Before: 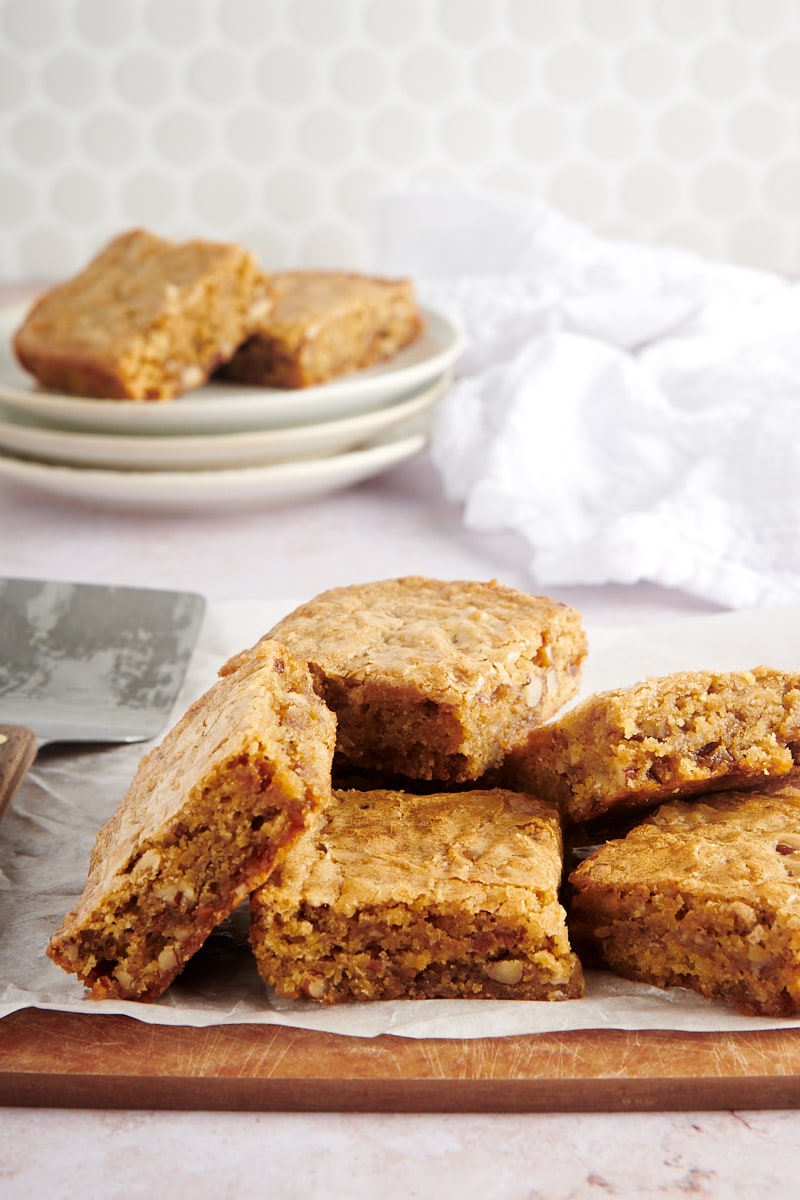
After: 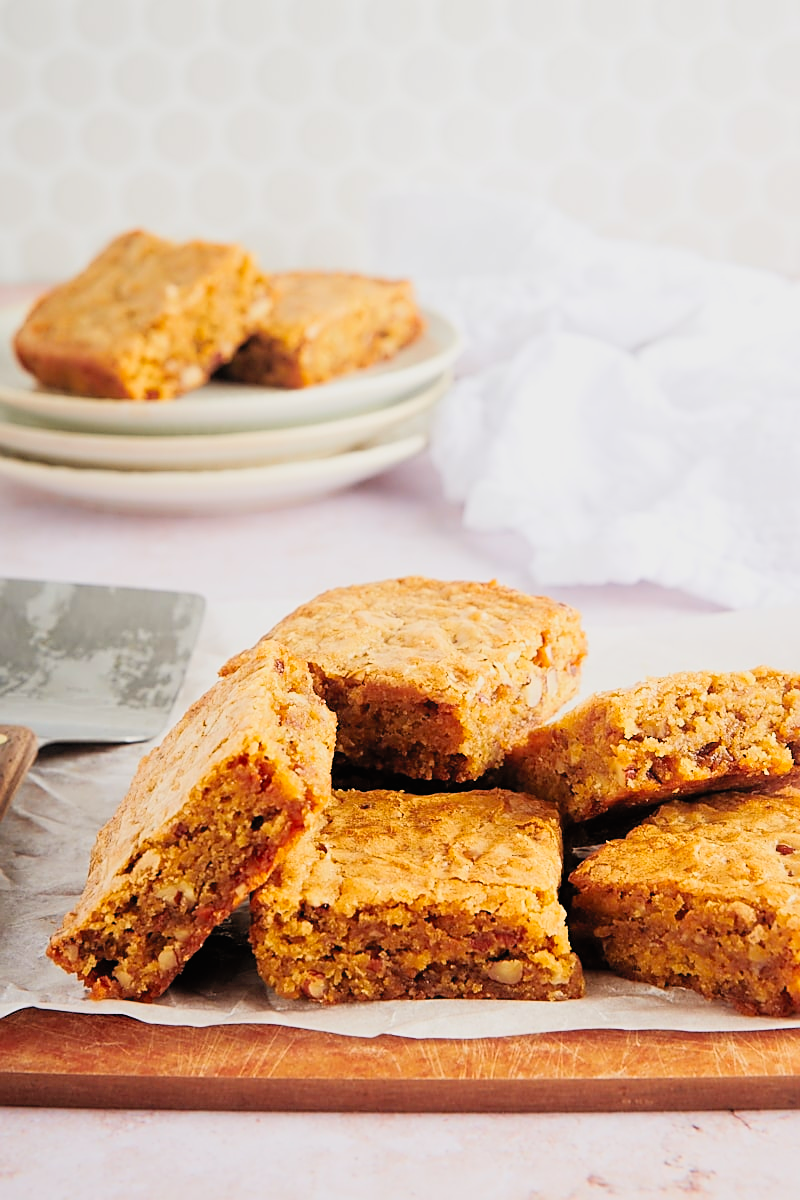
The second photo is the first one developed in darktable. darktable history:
tone equalizer: -8 EV 0.225 EV, -7 EV 0.442 EV, -6 EV 0.436 EV, -5 EV 0.276 EV, -3 EV -0.276 EV, -2 EV -0.389 EV, -1 EV -0.409 EV, +0 EV -0.236 EV, edges refinement/feathering 500, mask exposure compensation -1.57 EV, preserve details no
sharpen: on, module defaults
filmic rgb: black relative exposure -7.65 EV, white relative exposure 3.95 EV, hardness 4.01, contrast 1.097, highlights saturation mix -29.41%
contrast brightness saturation: contrast 0.238, brightness 0.264, saturation 0.394
